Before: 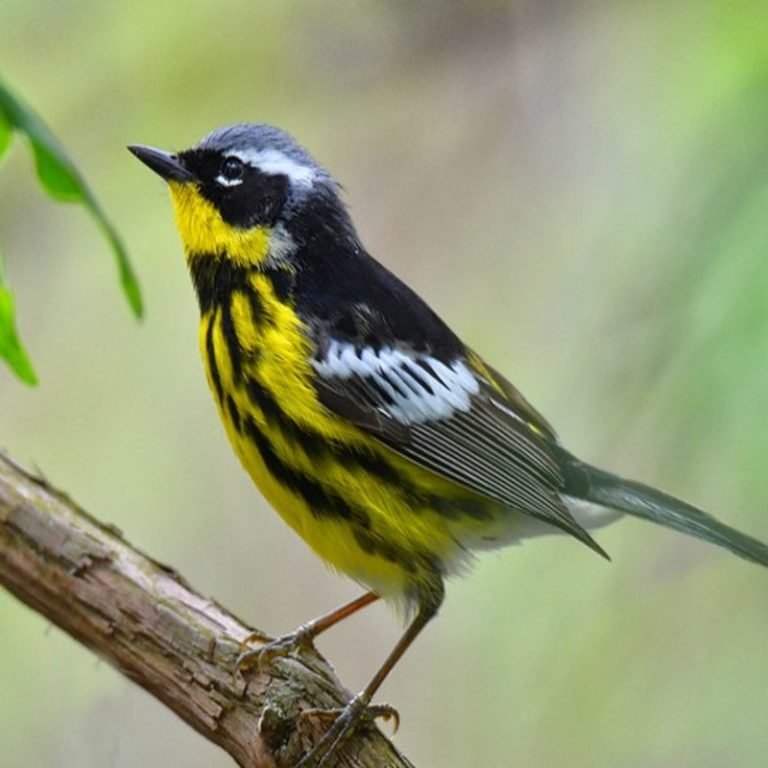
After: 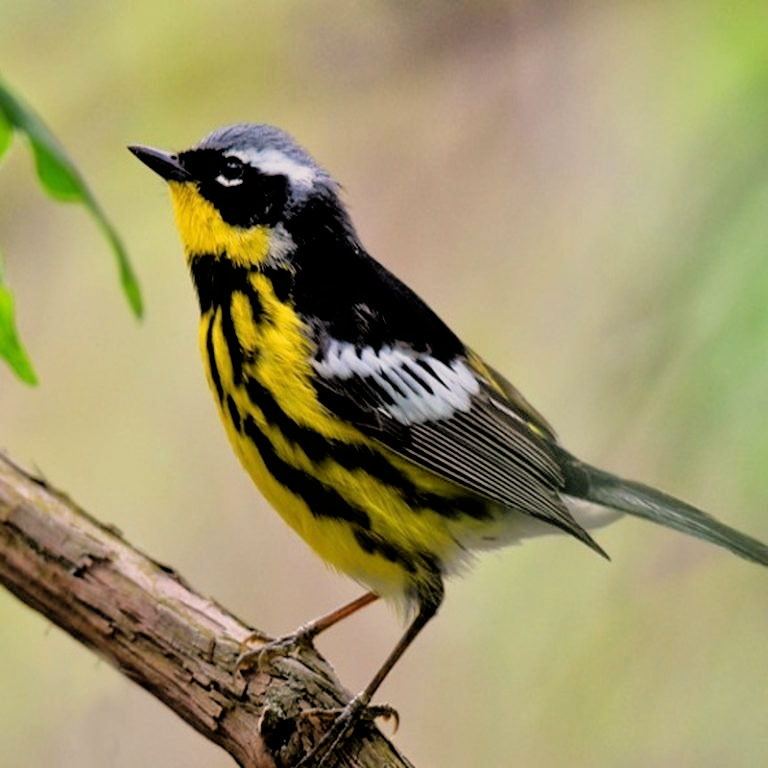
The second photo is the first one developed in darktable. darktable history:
filmic rgb: black relative exposure -3.31 EV, white relative exposure 3.45 EV, hardness 2.36, contrast 1.103
white balance: red 1.127, blue 0.943
